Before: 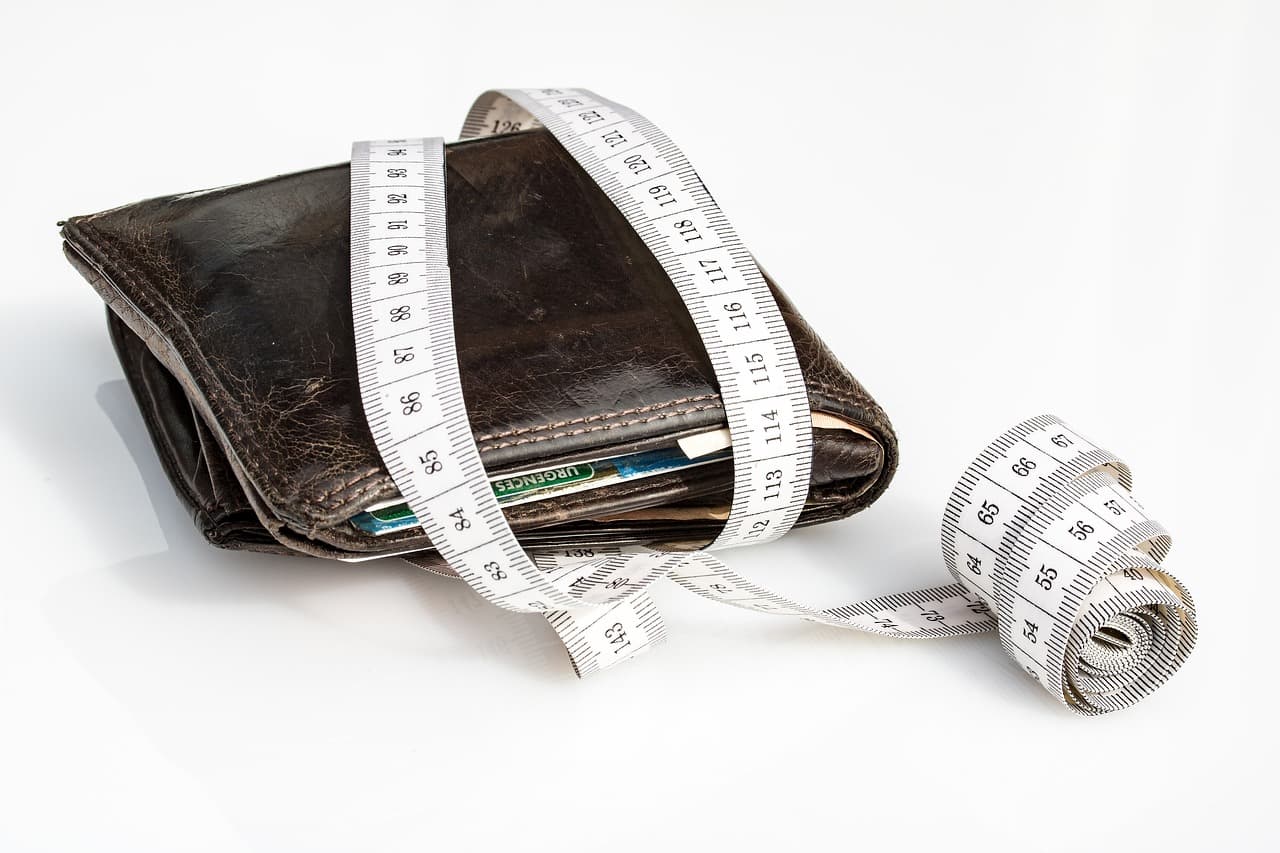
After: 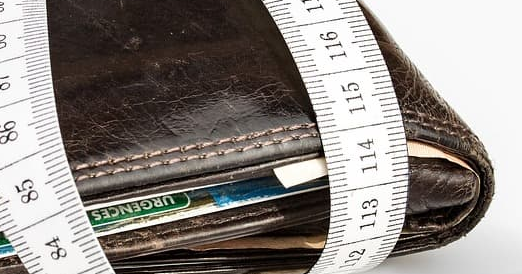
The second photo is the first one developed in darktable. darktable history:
crop: left 31.621%, top 31.804%, right 27.574%, bottom 36.073%
